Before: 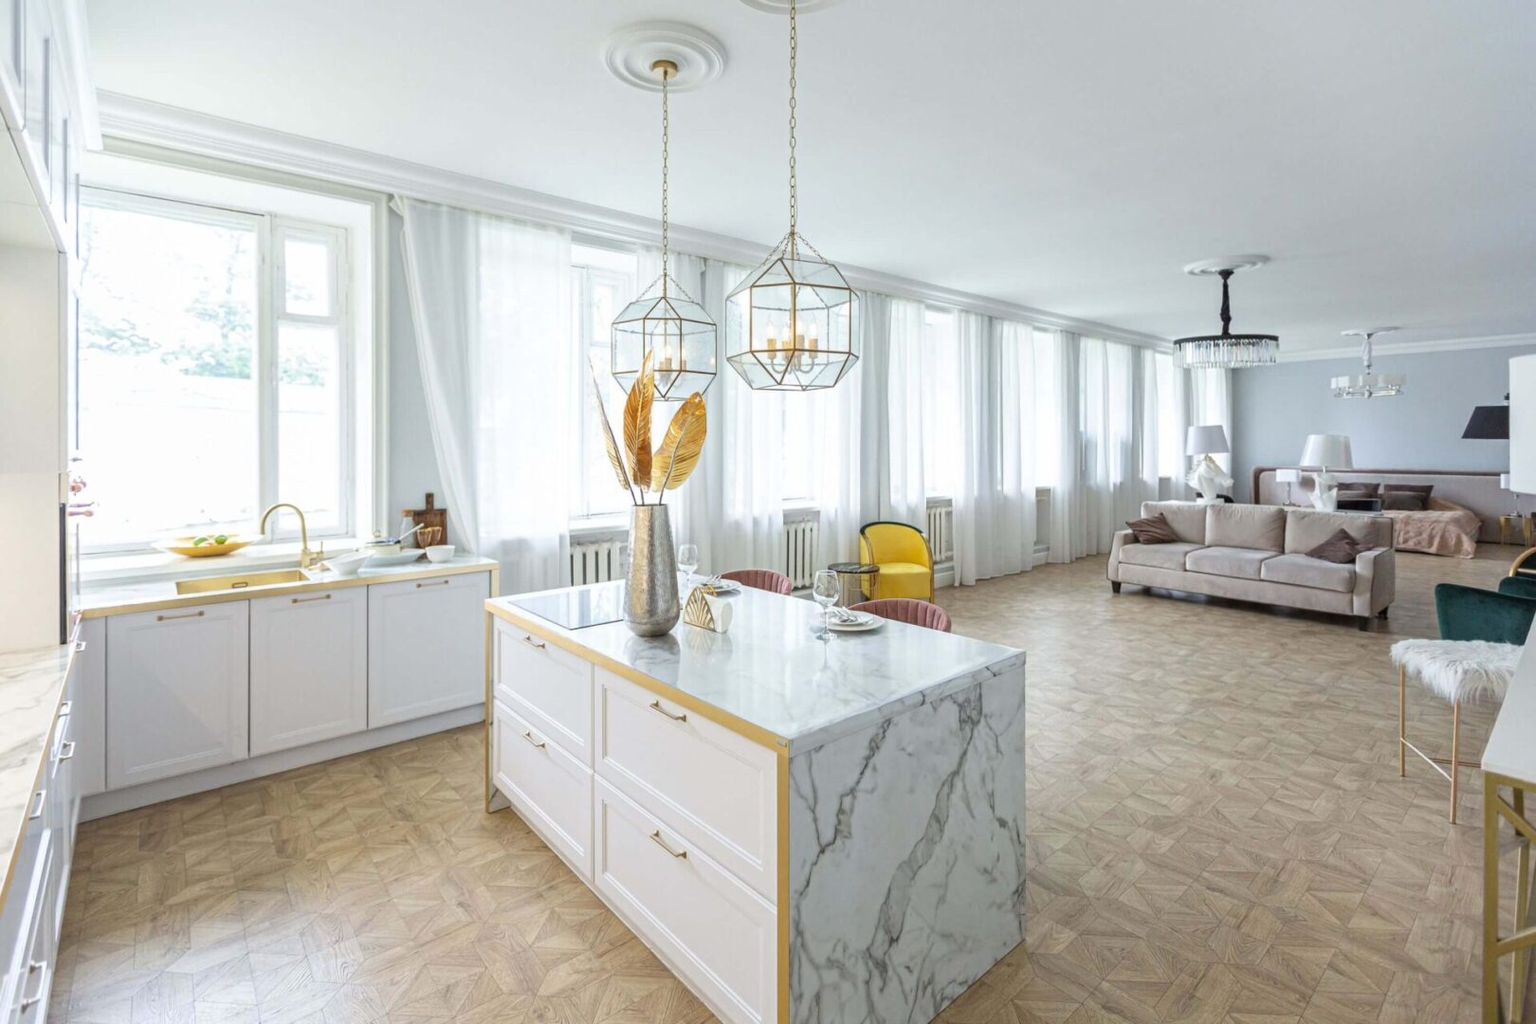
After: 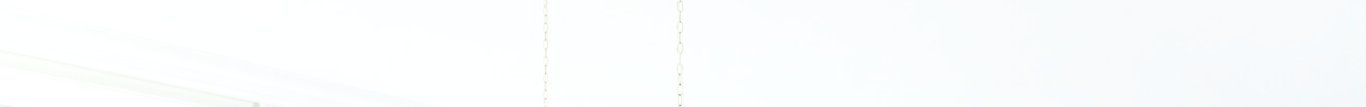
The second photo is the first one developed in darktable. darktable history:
crop and rotate: left 9.644%, top 9.491%, right 6.021%, bottom 80.509%
base curve: curves: ch0 [(0, 0.003) (0.001, 0.002) (0.006, 0.004) (0.02, 0.022) (0.048, 0.086) (0.094, 0.234) (0.162, 0.431) (0.258, 0.629) (0.385, 0.8) (0.548, 0.918) (0.751, 0.988) (1, 1)], preserve colors none
contrast brightness saturation: contrast 0.2, brightness 0.16, saturation 0.22
